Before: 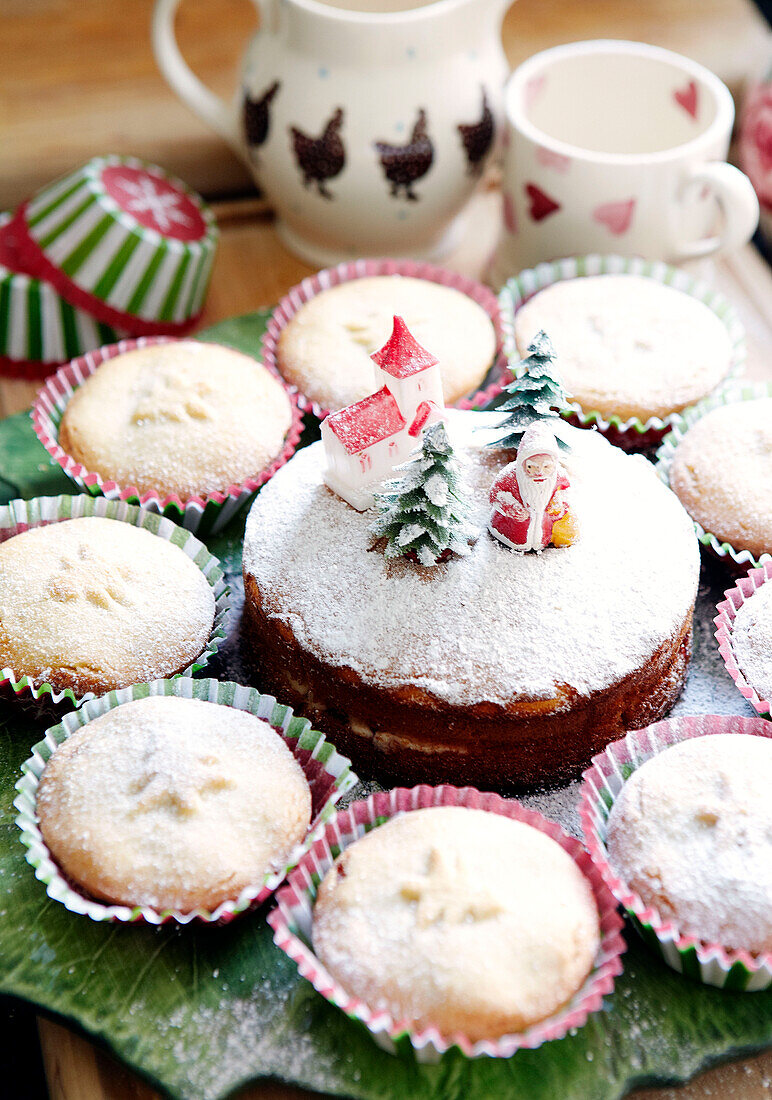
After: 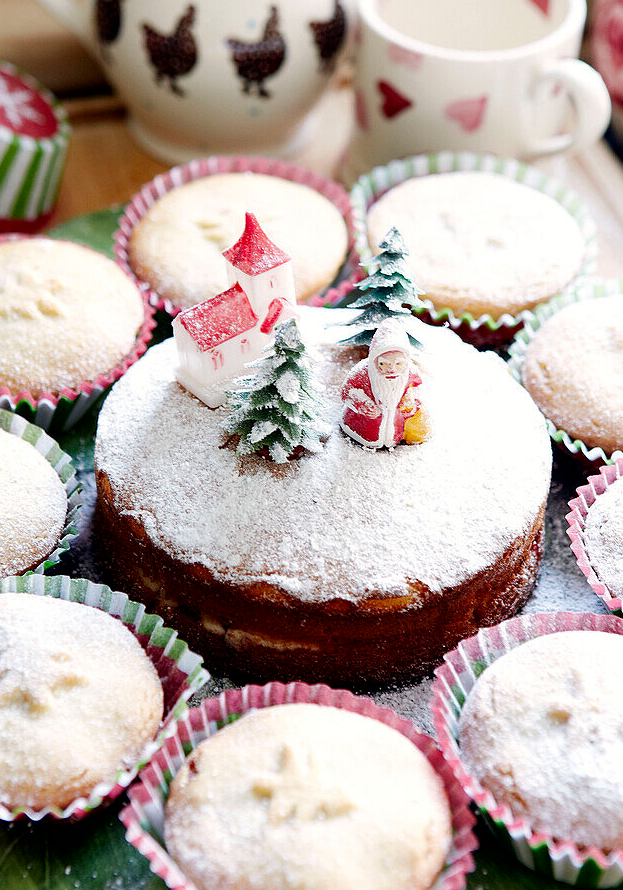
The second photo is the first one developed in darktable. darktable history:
exposure: black level correction 0.001, compensate highlight preservation false
contrast brightness saturation: contrast 0.028, brightness -0.037
crop: left 19.295%, top 9.382%, right 0%, bottom 9.64%
